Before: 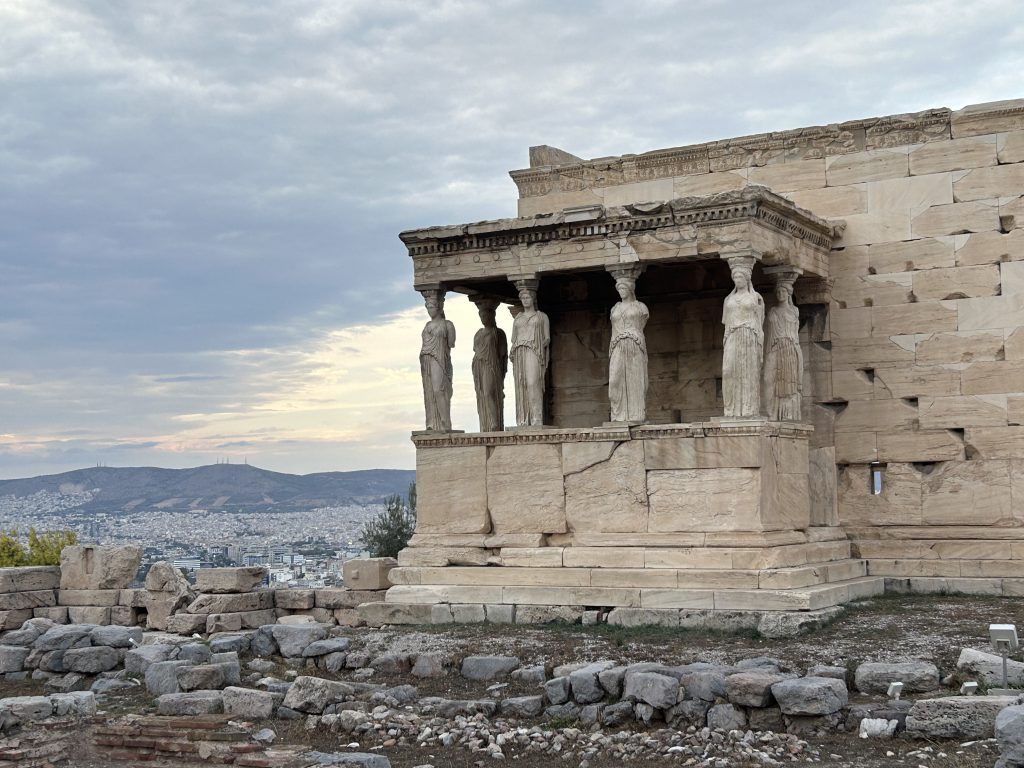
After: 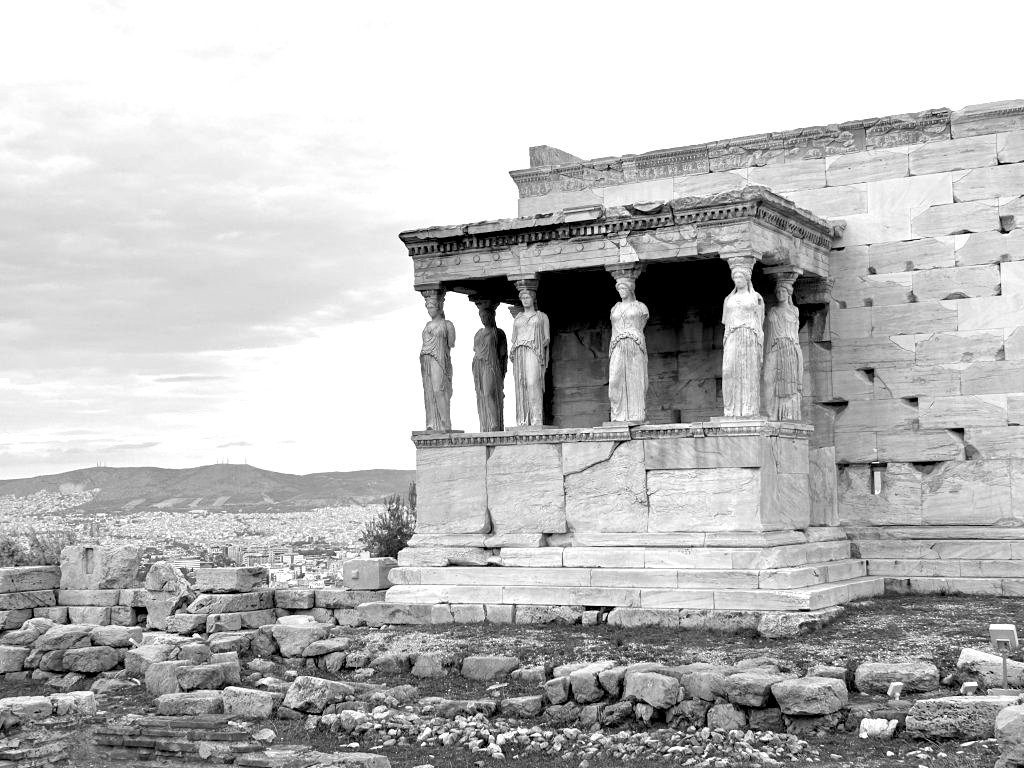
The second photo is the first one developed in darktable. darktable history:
exposure: black level correction 0.008, exposure 0.979 EV, compensate highlight preservation false
monochrome: a -4.13, b 5.16, size 1
color correction: highlights a* 15, highlights b* 31.55
